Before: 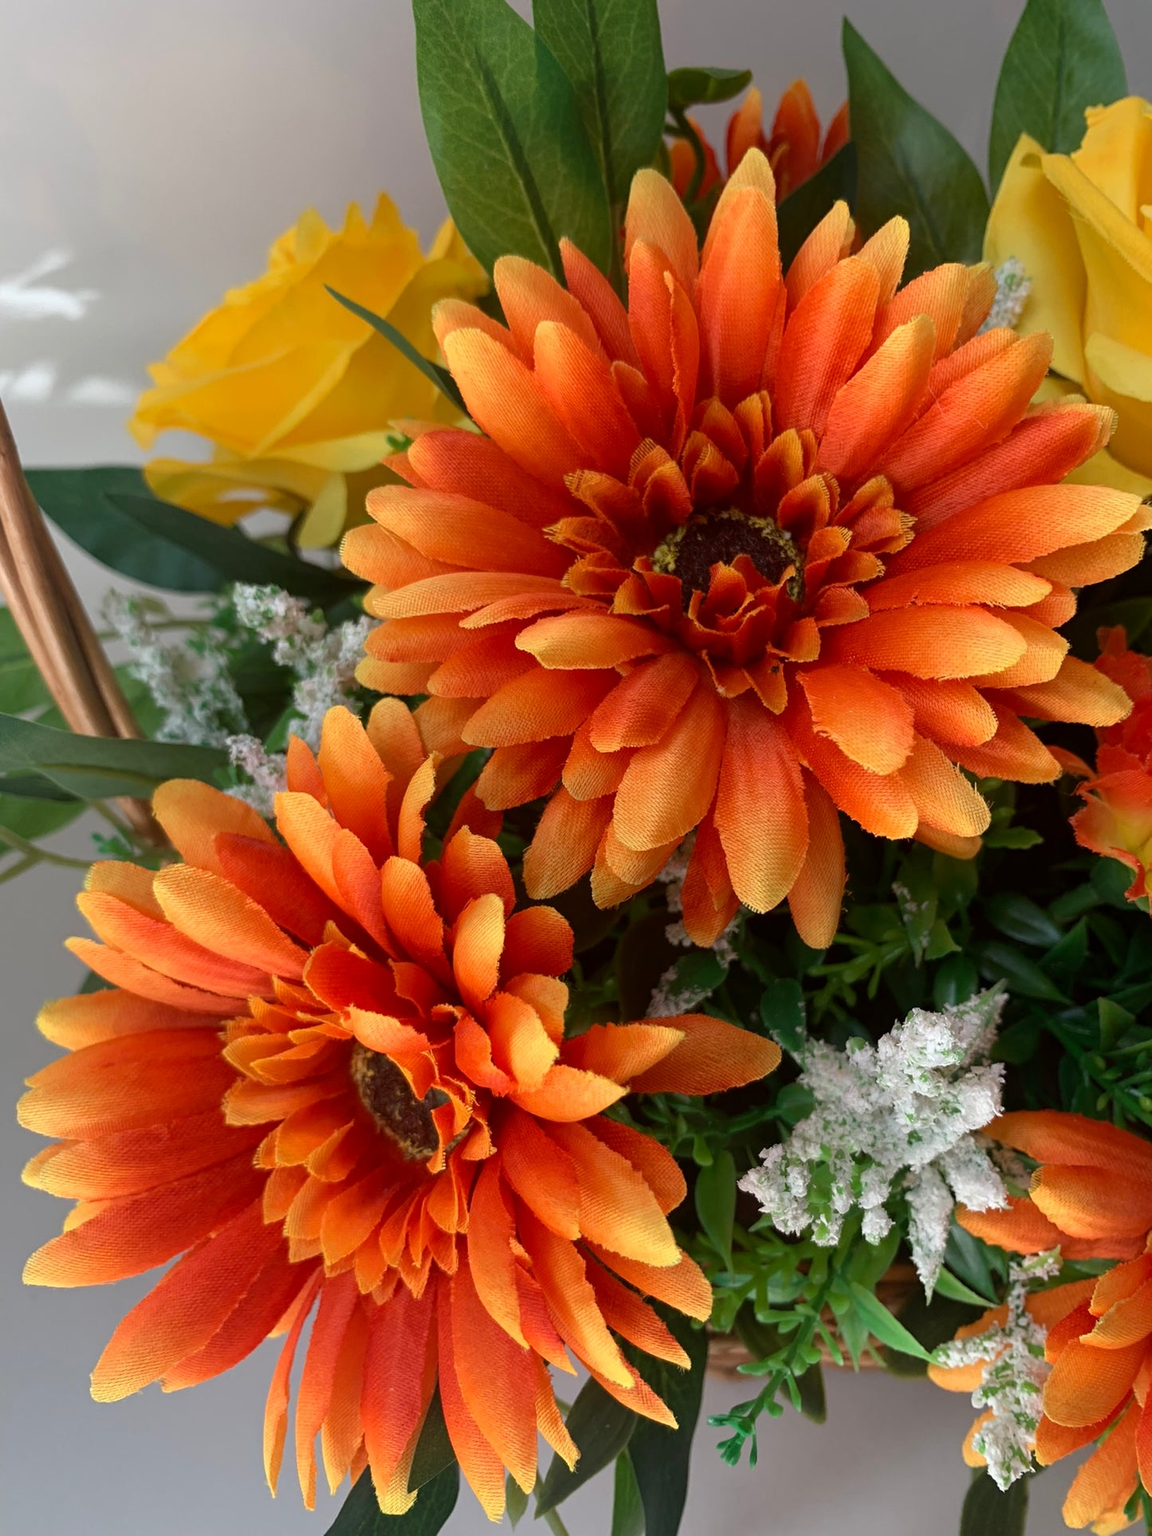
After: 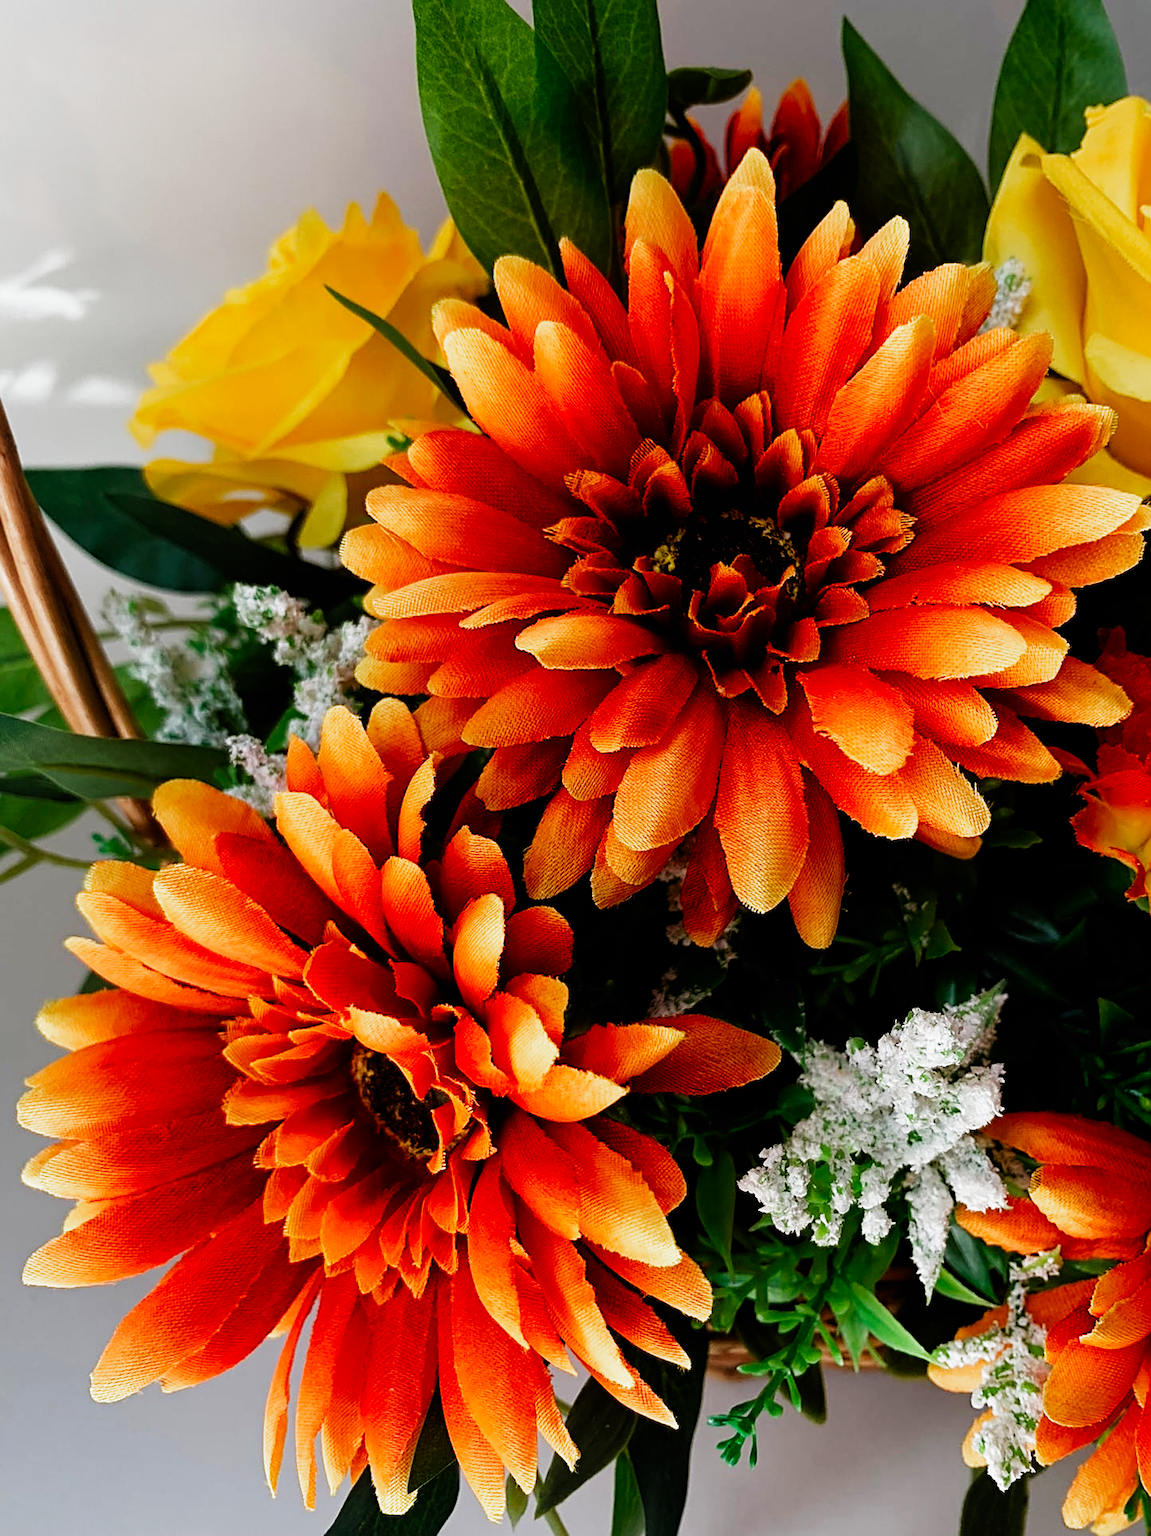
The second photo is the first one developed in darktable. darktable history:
contrast brightness saturation: contrast 0.047
filmic rgb: black relative exposure -5.45 EV, white relative exposure 2.85 EV, dynamic range scaling -37.3%, hardness 3.98, contrast 1.6, highlights saturation mix -1.28%, add noise in highlights 0.002, preserve chrominance no, color science v3 (2019), use custom middle-gray values true, contrast in highlights soft
sharpen: on, module defaults
